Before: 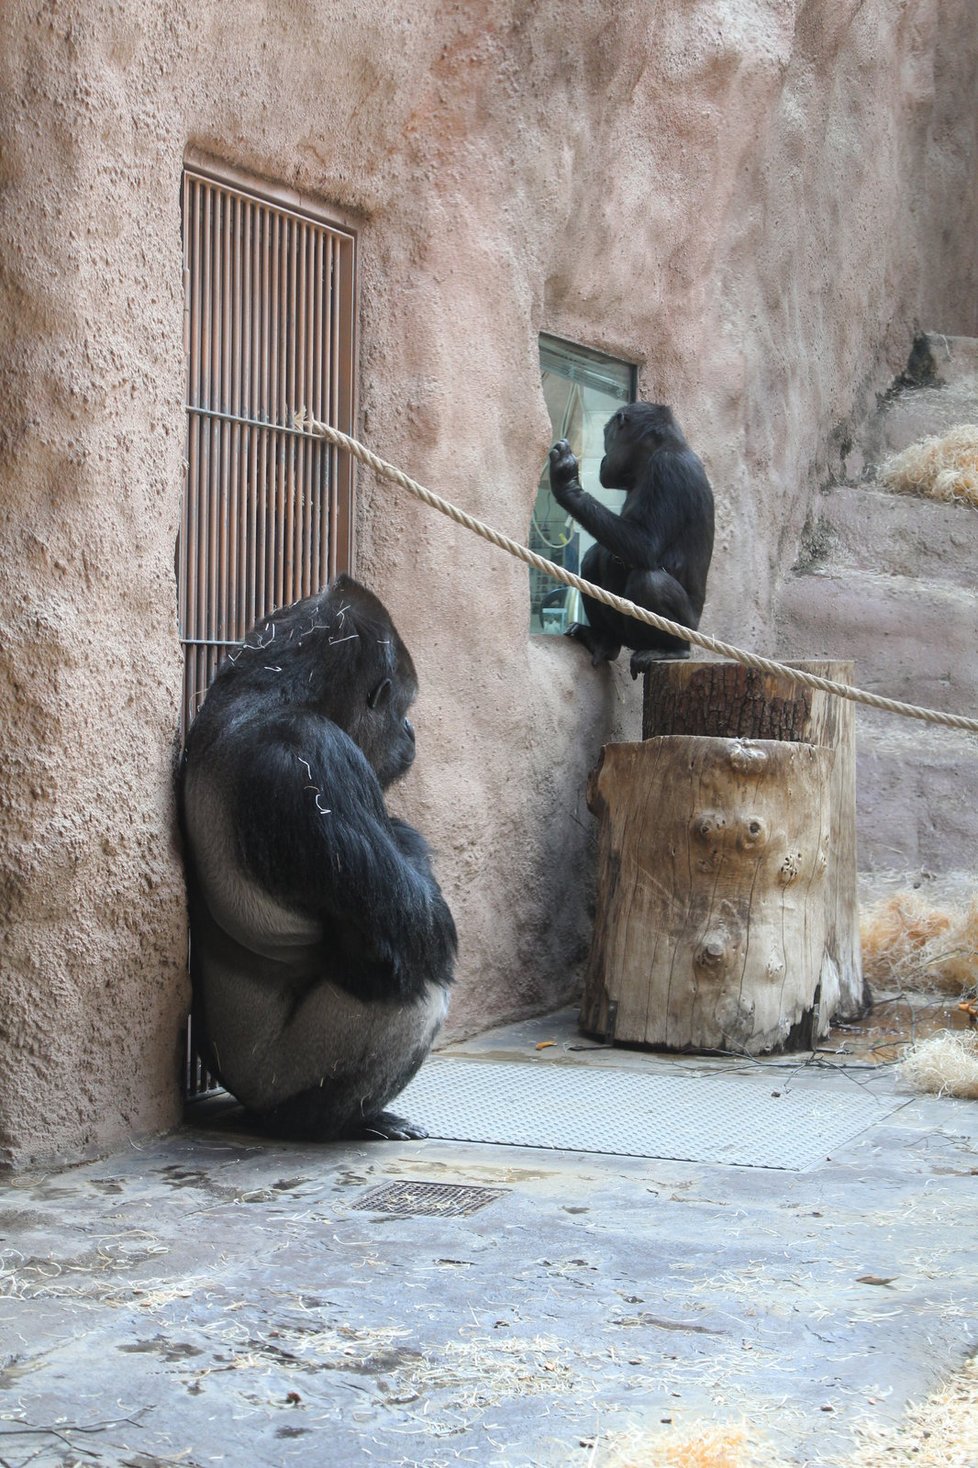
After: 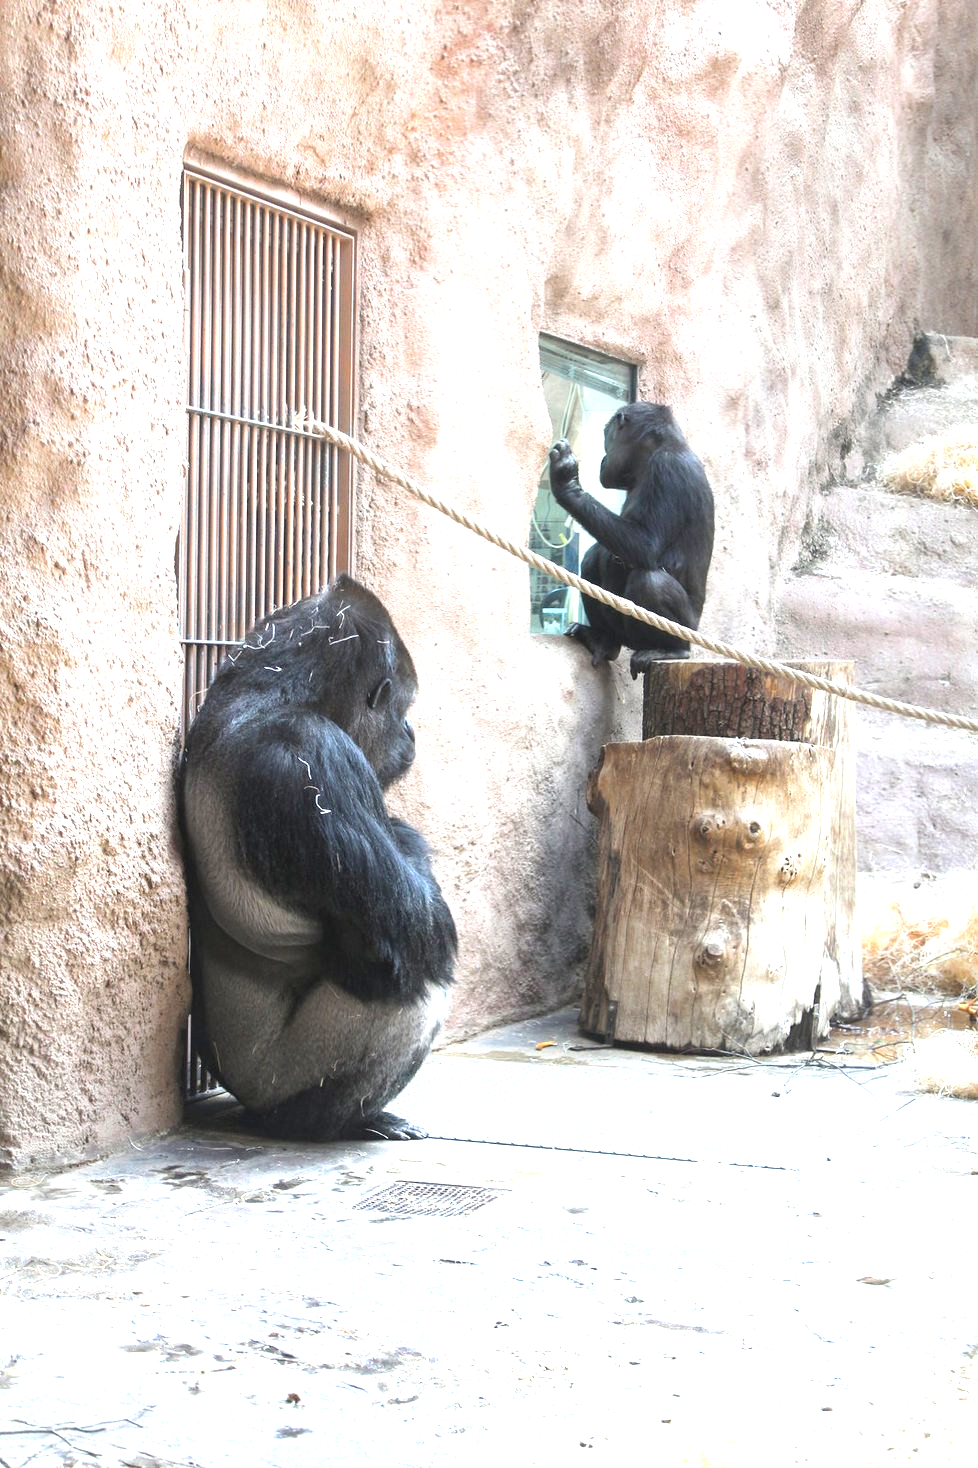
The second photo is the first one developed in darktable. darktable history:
white balance: emerald 1
exposure: black level correction 0.001, exposure 1.398 EV, compensate exposure bias true, compensate highlight preservation false
